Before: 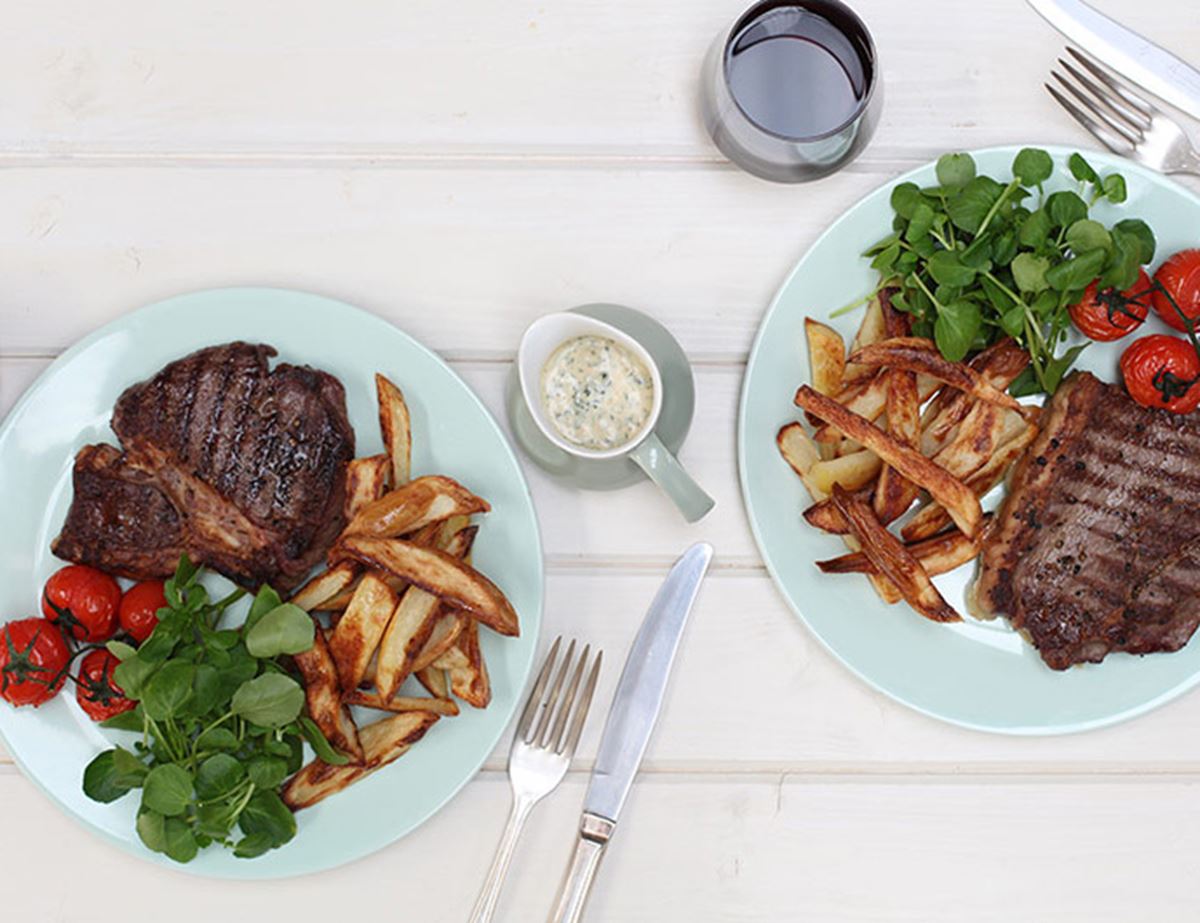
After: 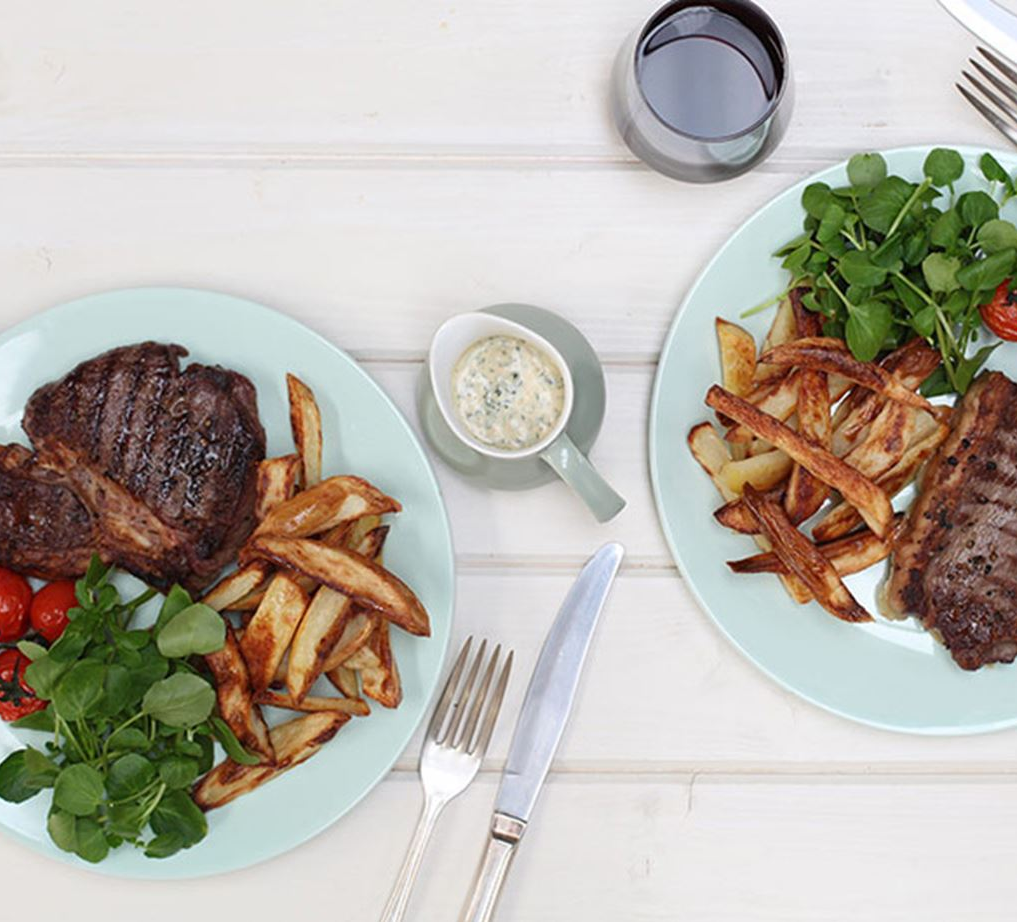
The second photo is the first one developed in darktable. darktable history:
crop: left 7.449%, right 7.798%
